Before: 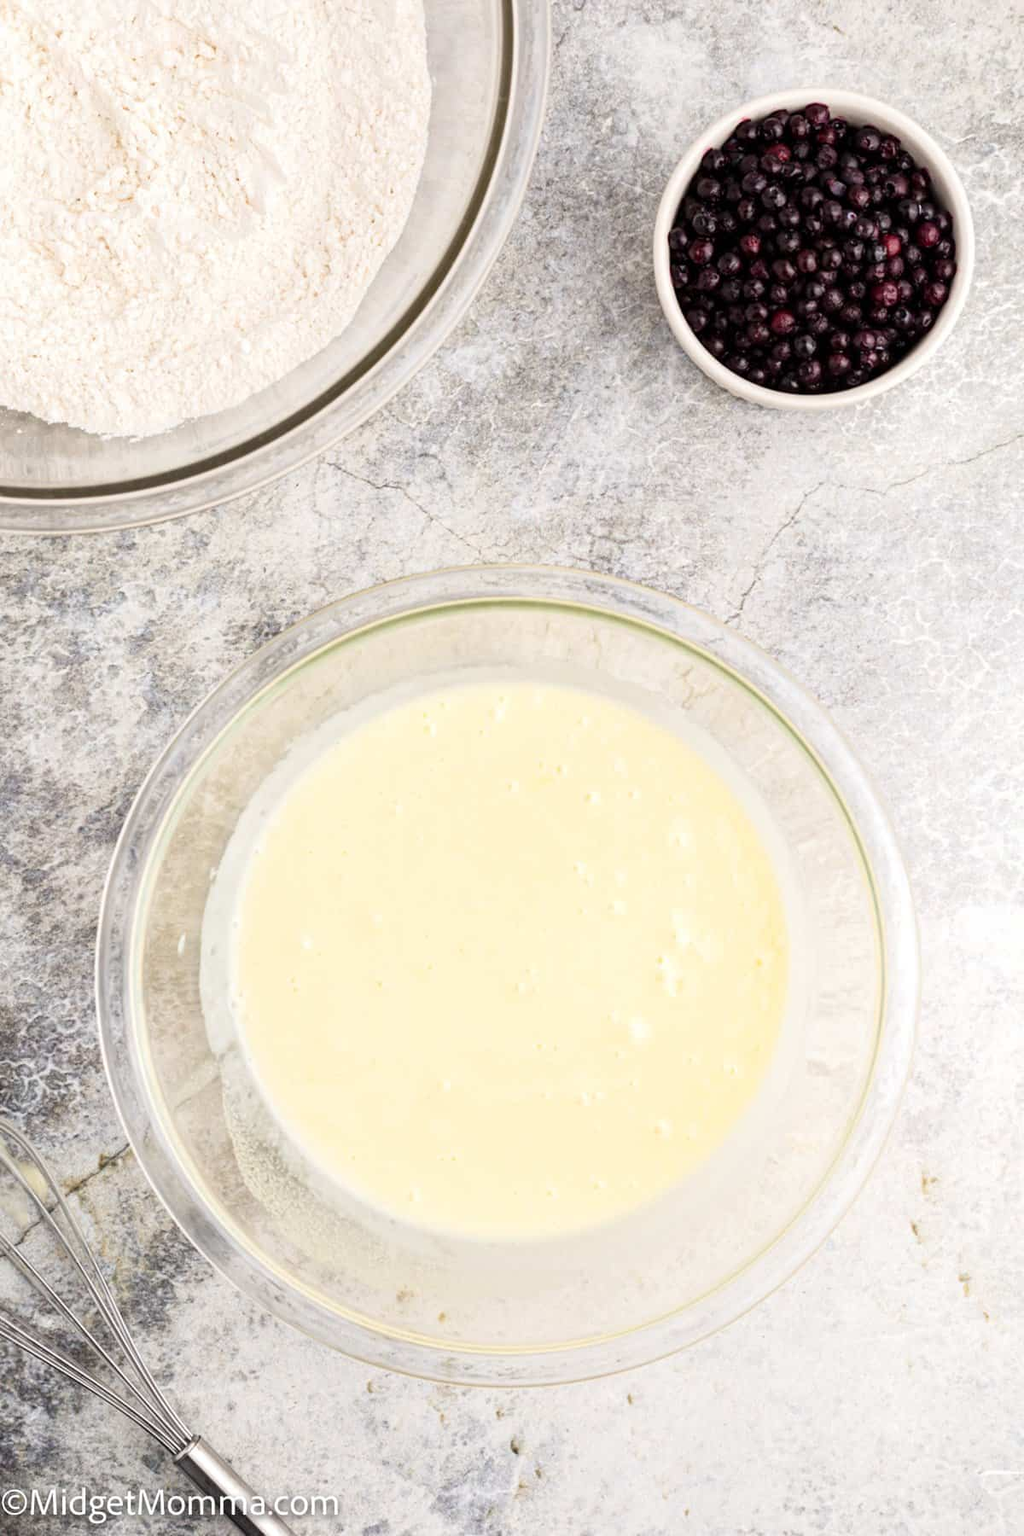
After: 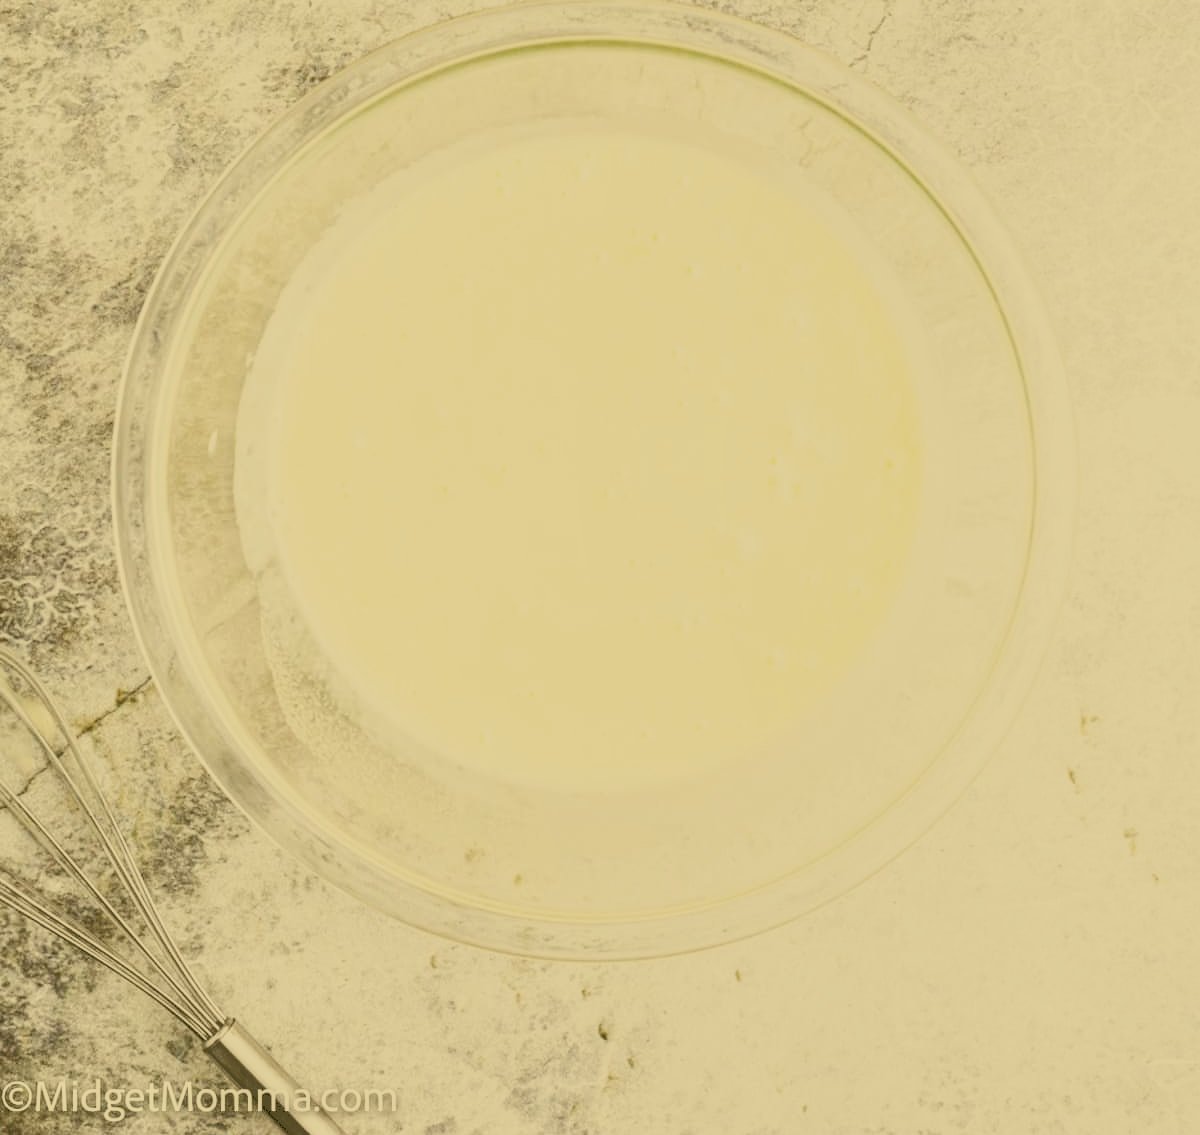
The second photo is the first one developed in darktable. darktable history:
crop and rotate: top 36.901%
local contrast: on, module defaults
tone curve: curves: ch0 [(0, 0) (0.003, 0.346) (0.011, 0.346) (0.025, 0.346) (0.044, 0.35) (0.069, 0.354) (0.1, 0.361) (0.136, 0.368) (0.177, 0.381) (0.224, 0.395) (0.277, 0.421) (0.335, 0.458) (0.399, 0.502) (0.468, 0.556) (0.543, 0.617) (0.623, 0.685) (0.709, 0.748) (0.801, 0.814) (0.898, 0.865) (1, 1)], preserve colors none
exposure: exposure -0.047 EV, compensate exposure bias true, compensate highlight preservation false
filmic rgb: black relative exposure -4.54 EV, white relative exposure 4.79 EV, hardness 2.36, latitude 36.98%, contrast 1.047, highlights saturation mix 1.6%, shadows ↔ highlights balance 1.2%, preserve chrominance no, color science v3 (2019), use custom middle-gray values true
color correction: highlights a* 0.153, highlights b* 29.35, shadows a* -0.249, shadows b* 21.35
